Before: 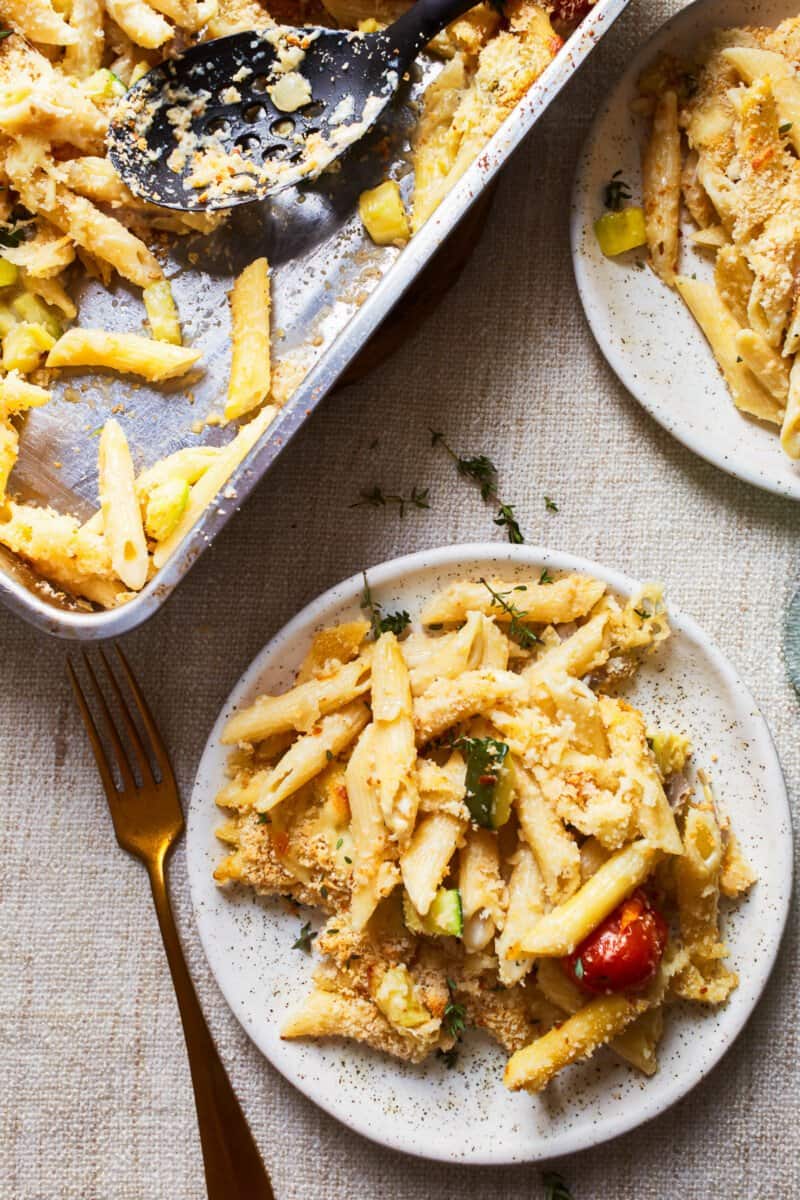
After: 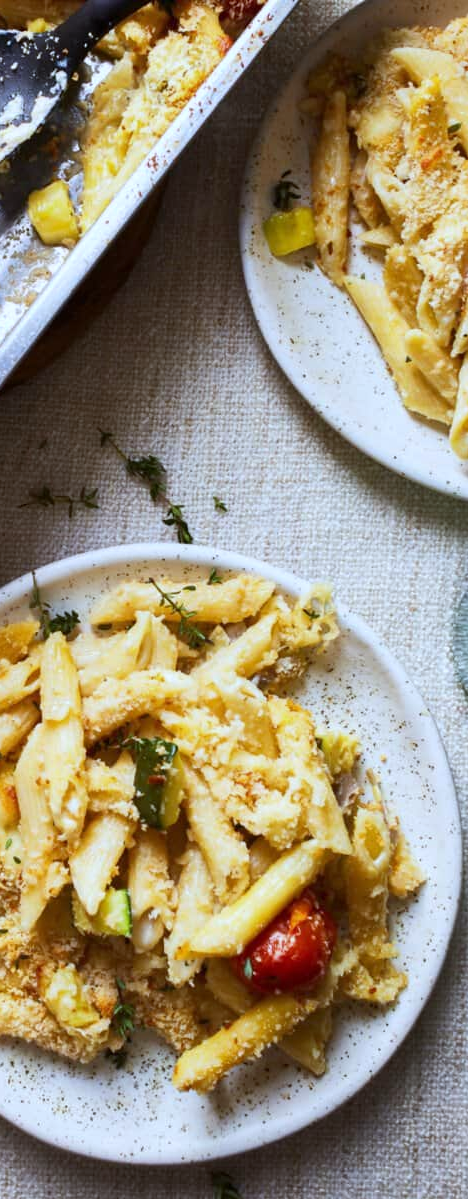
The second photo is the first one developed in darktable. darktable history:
white balance: red 0.924, blue 1.095
crop: left 41.402%
